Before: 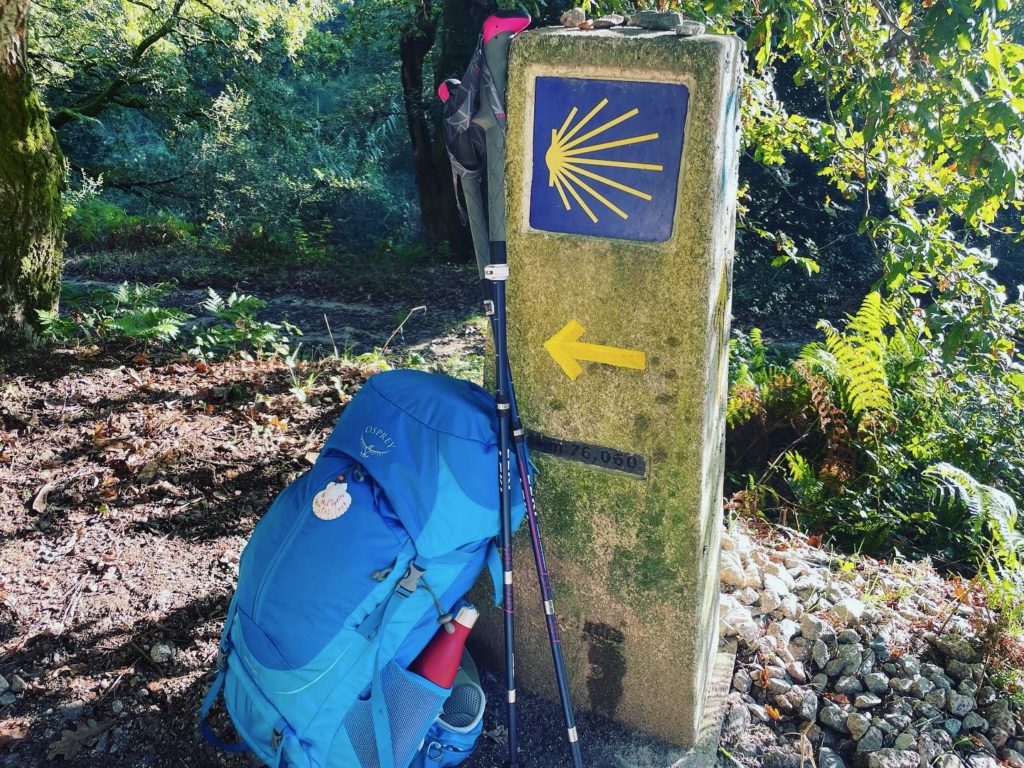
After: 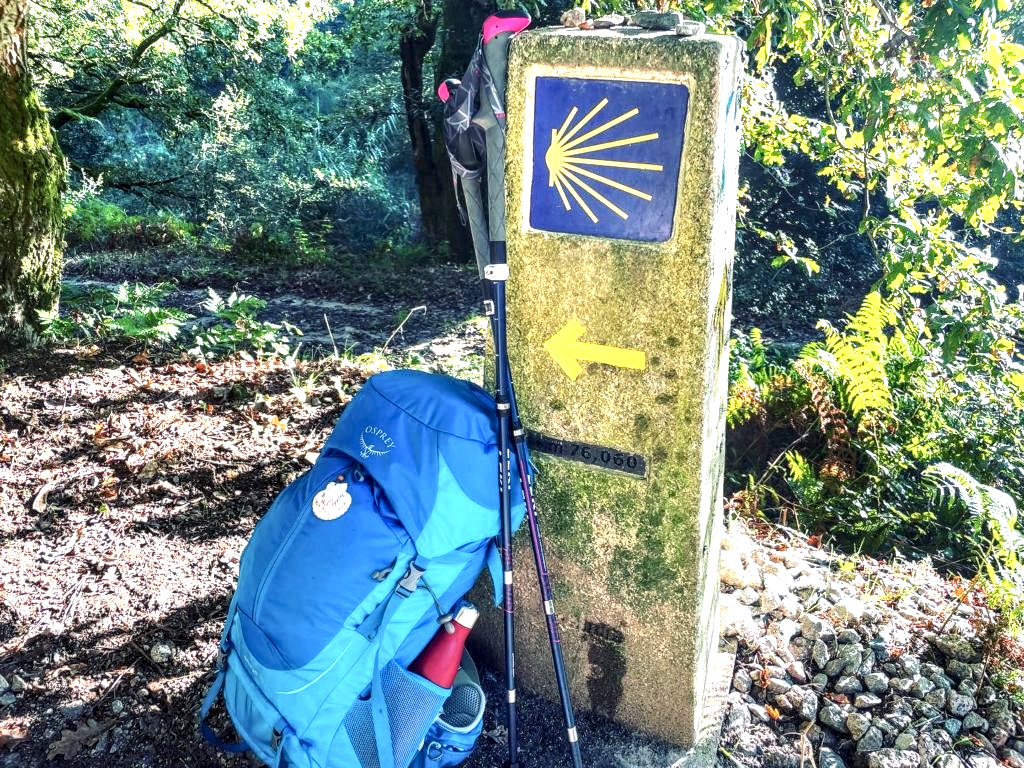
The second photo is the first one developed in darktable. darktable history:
local contrast: detail 160%
exposure: black level correction 0, exposure 1 EV, compensate exposure bias true, compensate highlight preservation false
graduated density: rotation -180°, offset 24.95
